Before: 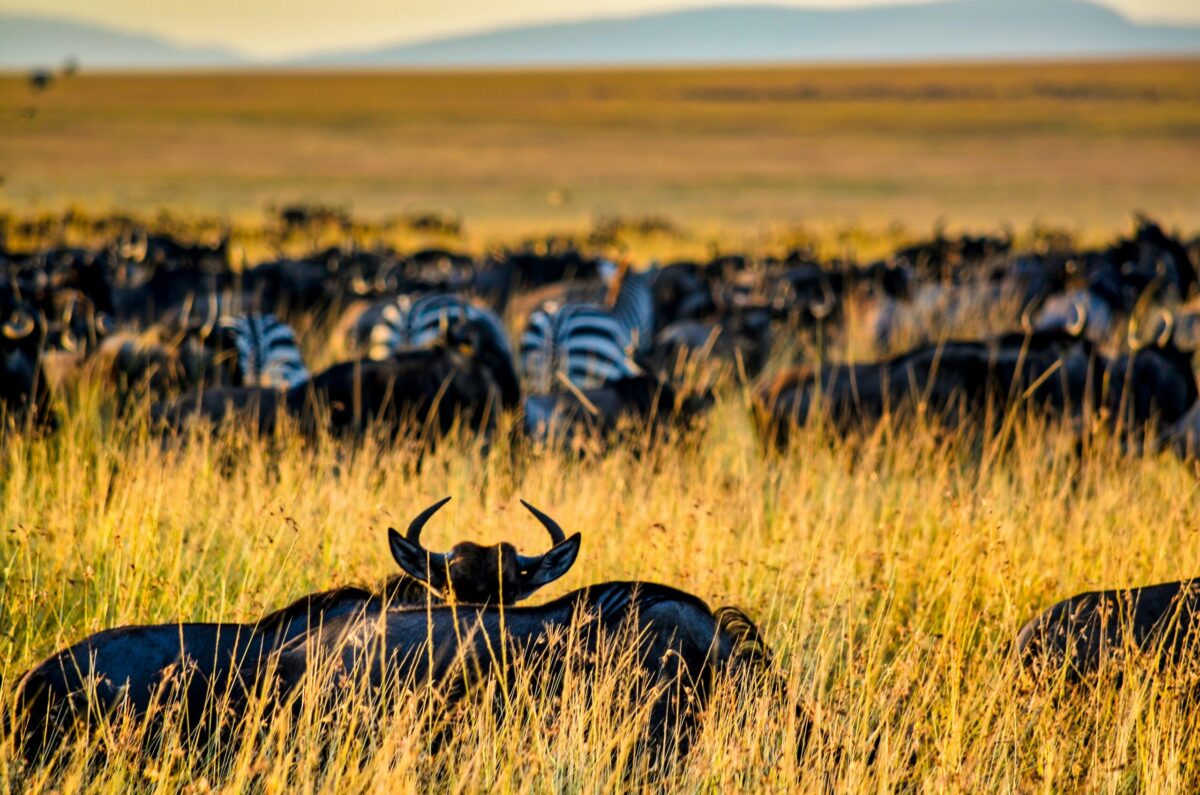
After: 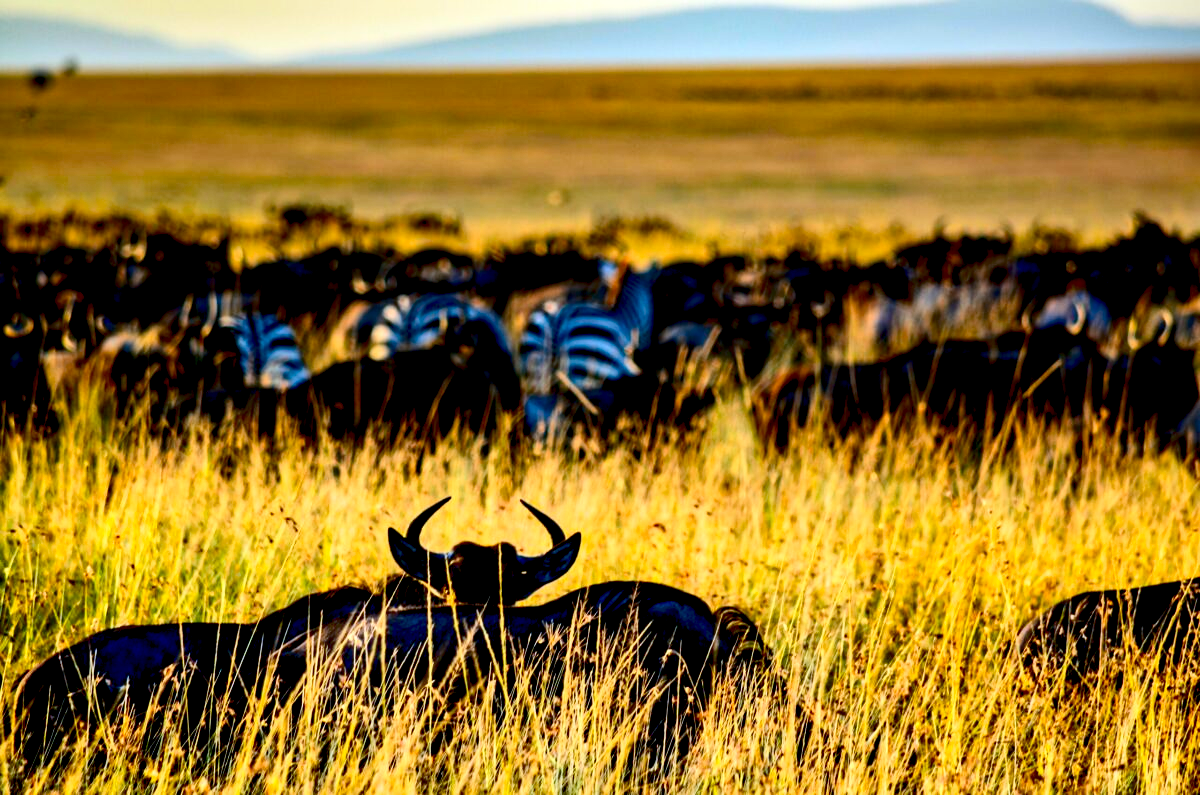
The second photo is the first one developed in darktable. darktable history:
color calibration: x 0.37, y 0.382, temperature 4313.32 K
exposure: black level correction 0.031, exposure 0.304 EV, compensate highlight preservation false
color zones: curves: ch1 [(0, 0.513) (0.143, 0.524) (0.286, 0.511) (0.429, 0.506) (0.571, 0.503) (0.714, 0.503) (0.857, 0.508) (1, 0.513)]
contrast brightness saturation: contrast 0.2, brightness -0.11, saturation 0.1
